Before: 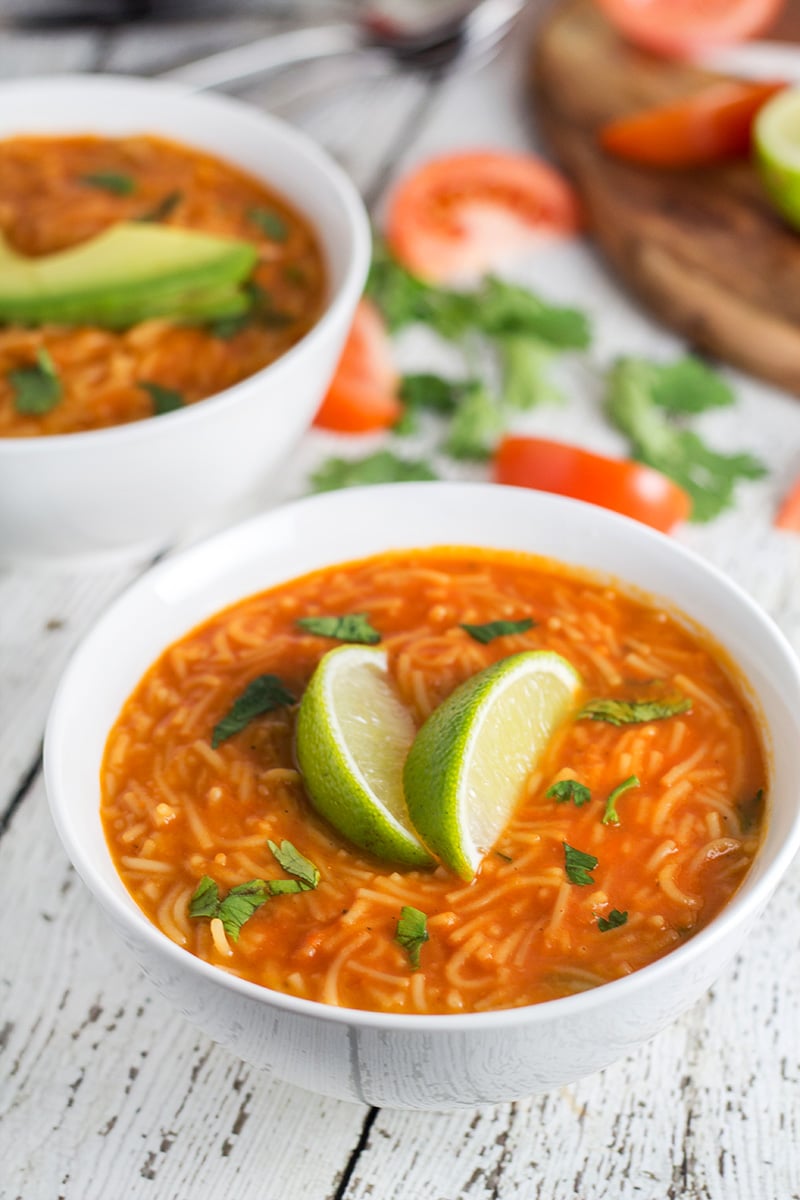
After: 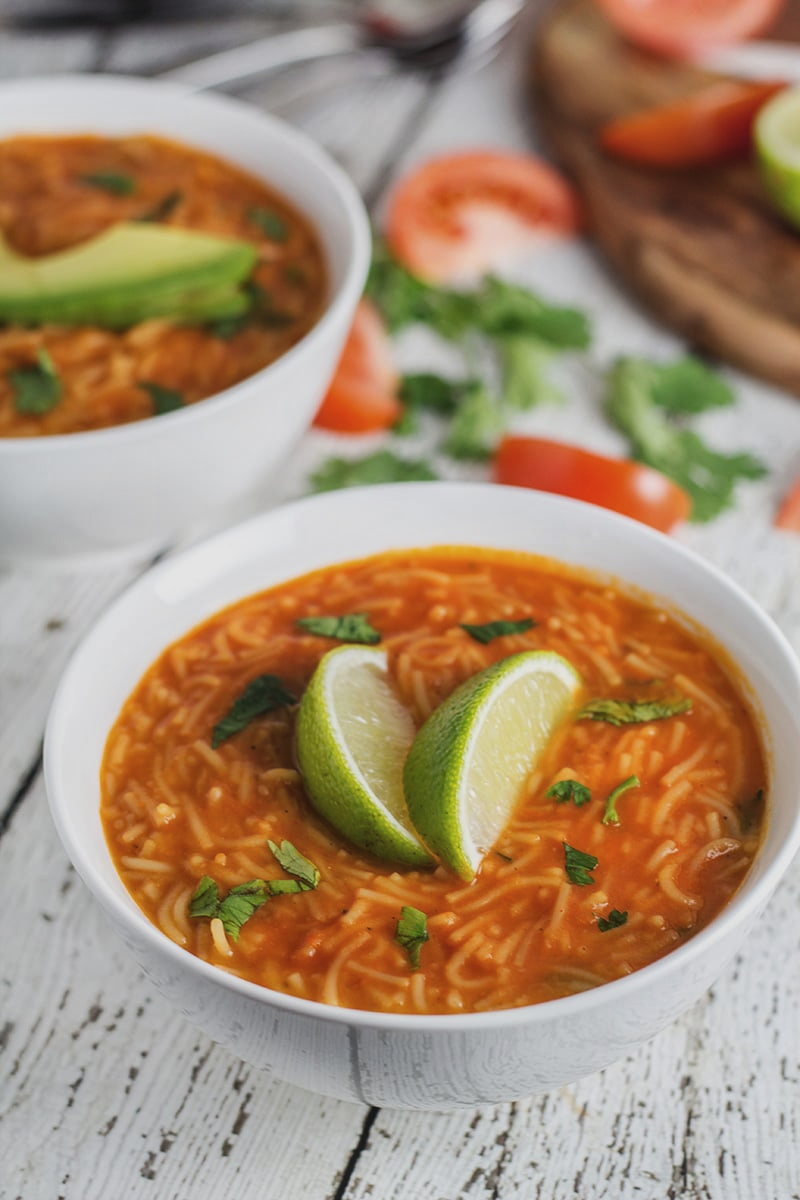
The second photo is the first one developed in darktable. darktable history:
exposure: black level correction -0.015, exposure -0.5 EV, compensate highlight preservation false
tone equalizer: on, module defaults
local contrast: detail 130%
